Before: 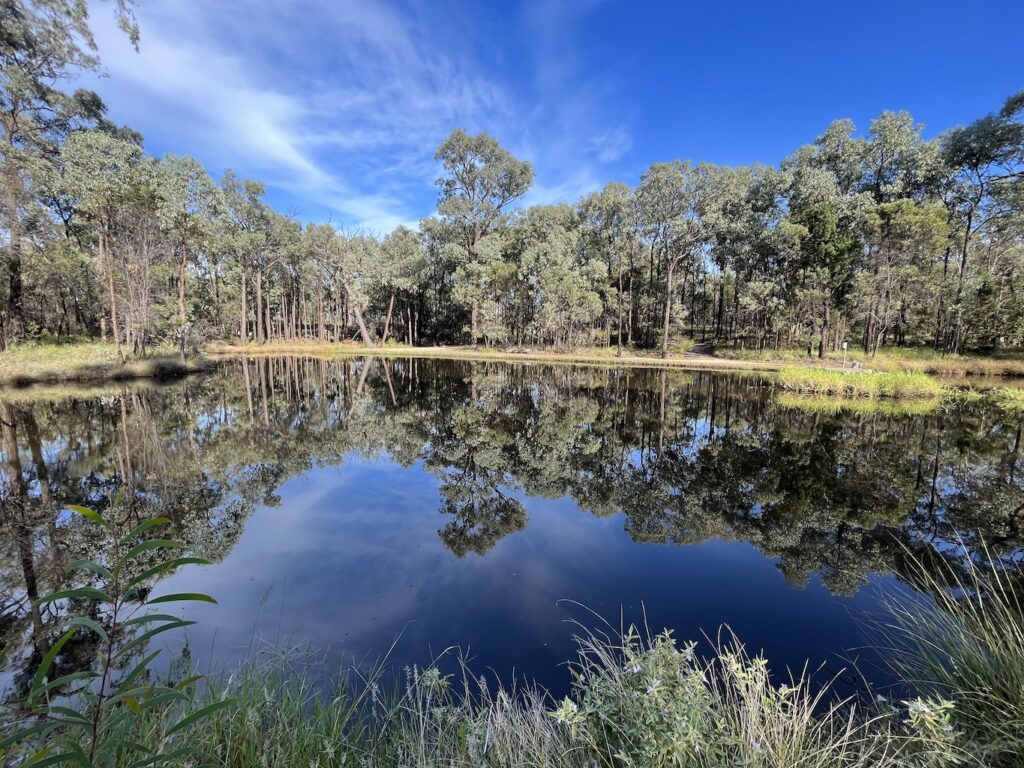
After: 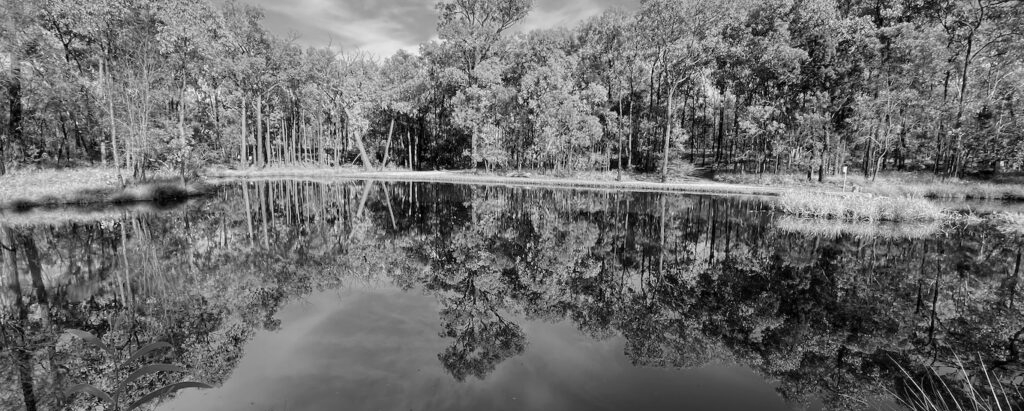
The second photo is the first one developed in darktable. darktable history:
monochrome: on, module defaults
crop and rotate: top 23.043%, bottom 23.437%
